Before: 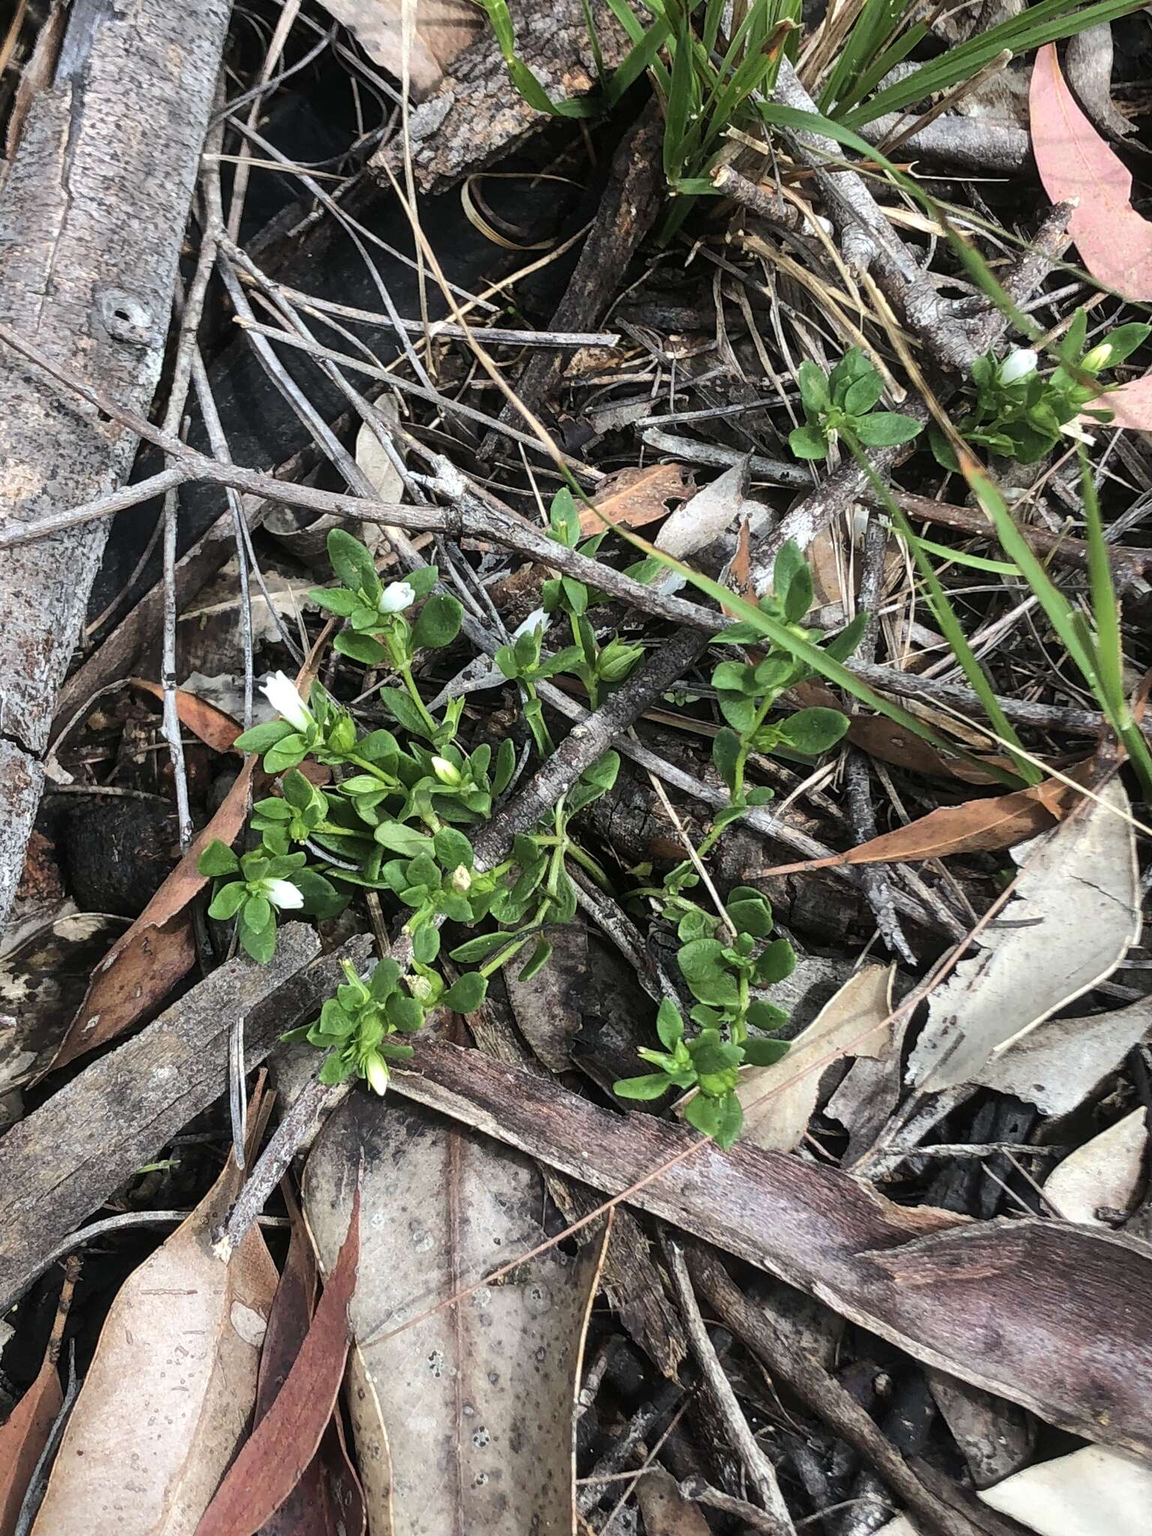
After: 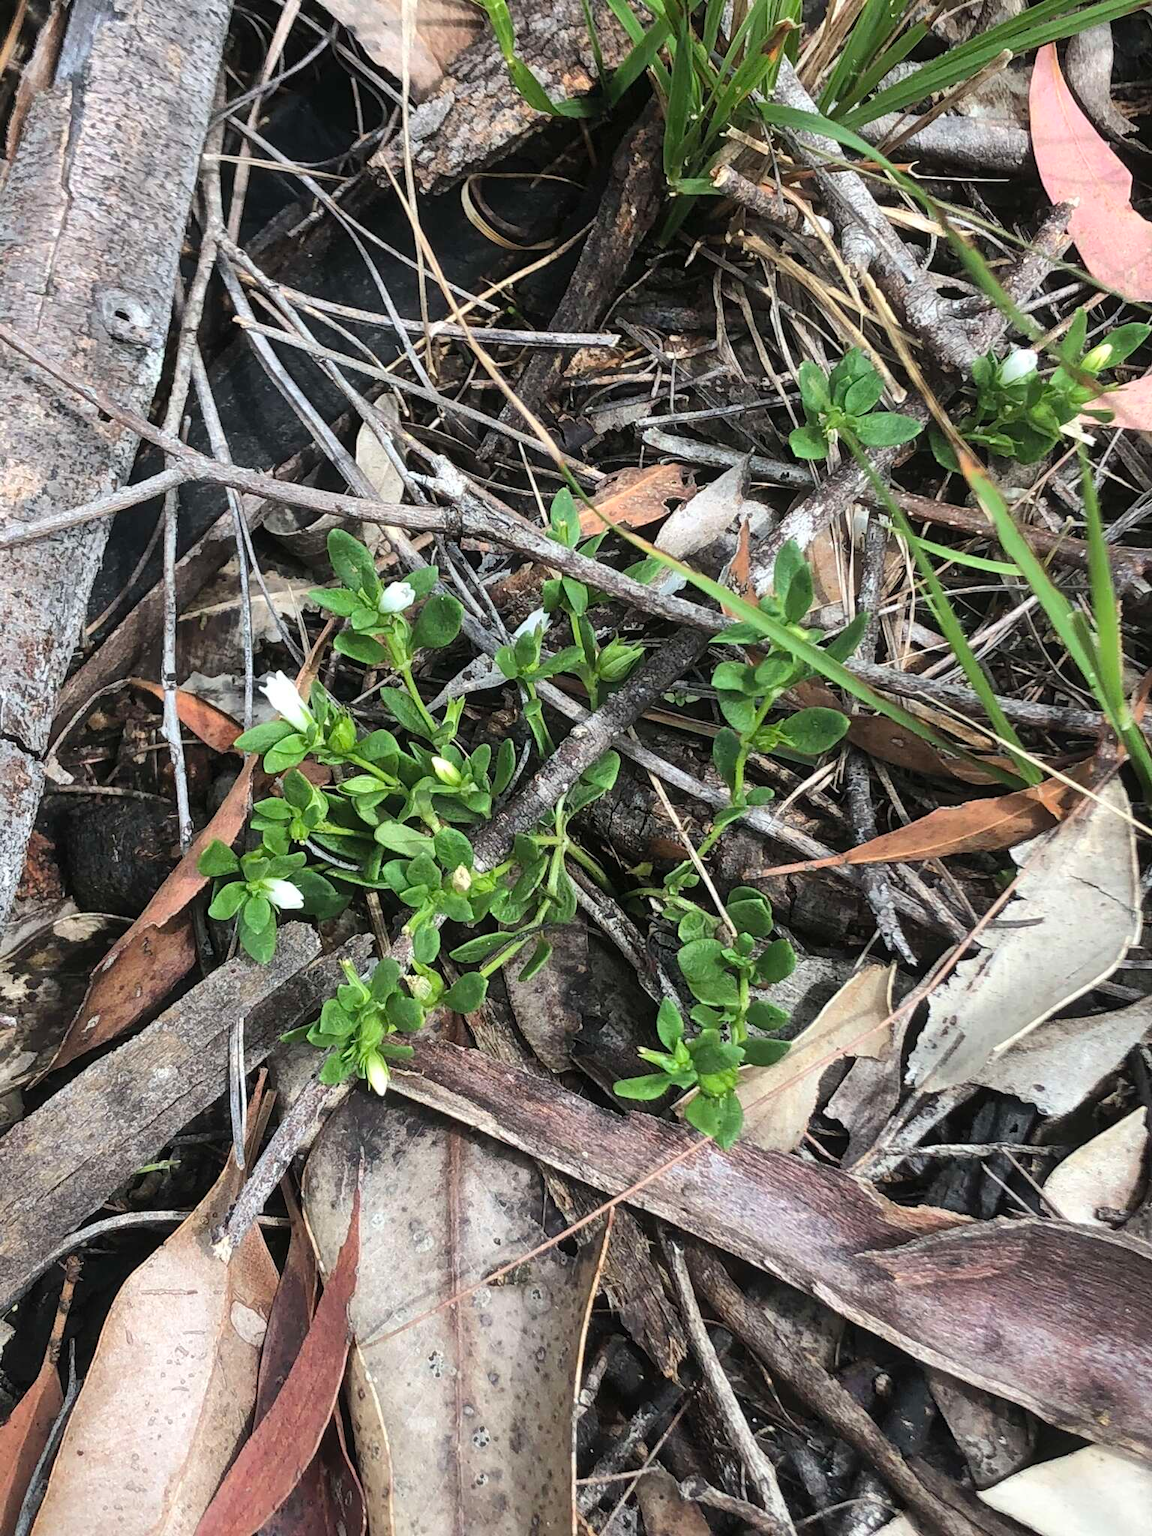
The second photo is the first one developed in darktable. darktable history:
contrast brightness saturation: contrast 0.046, brightness 0.057, saturation 0.01
